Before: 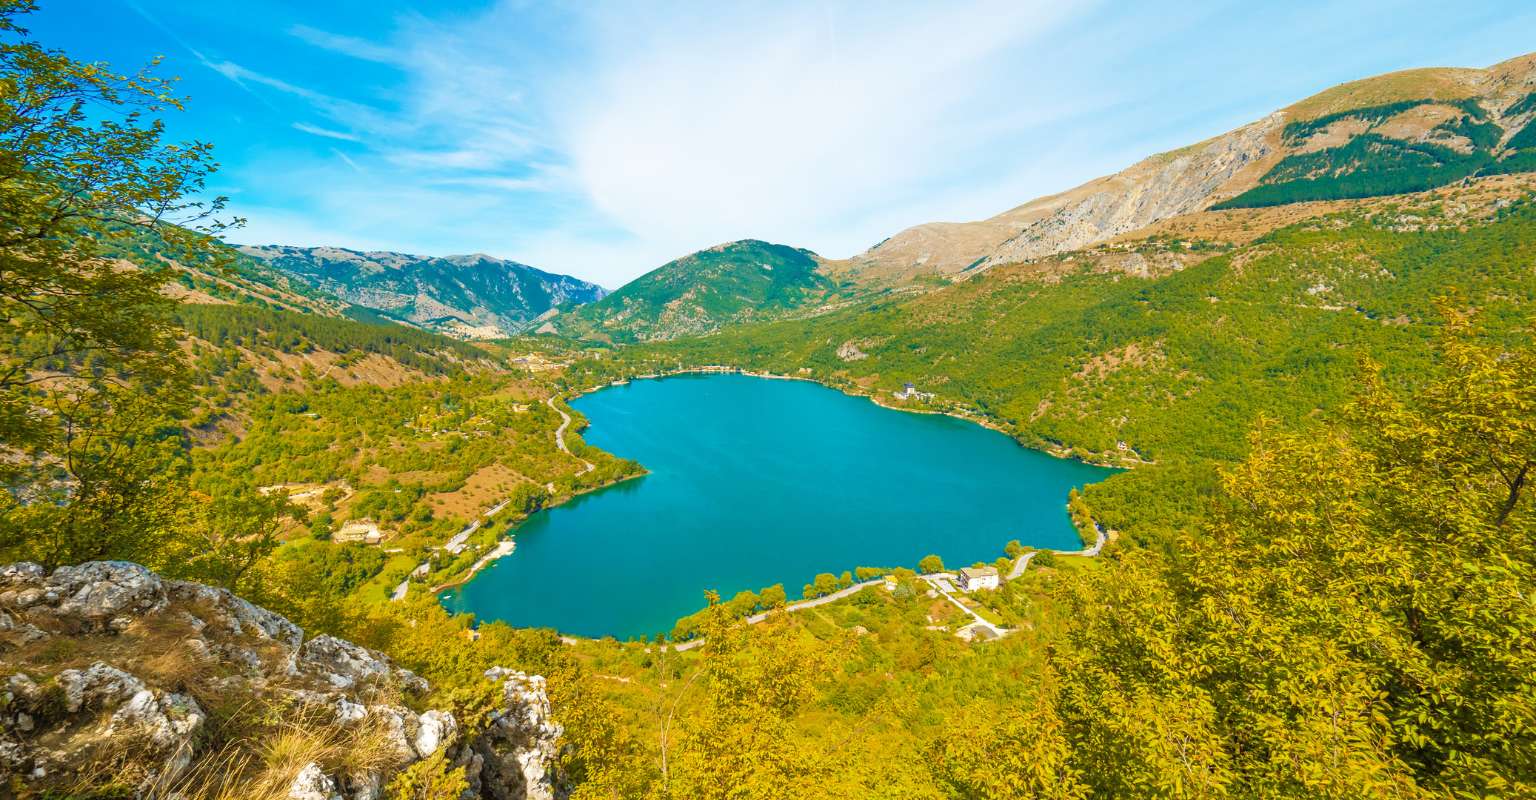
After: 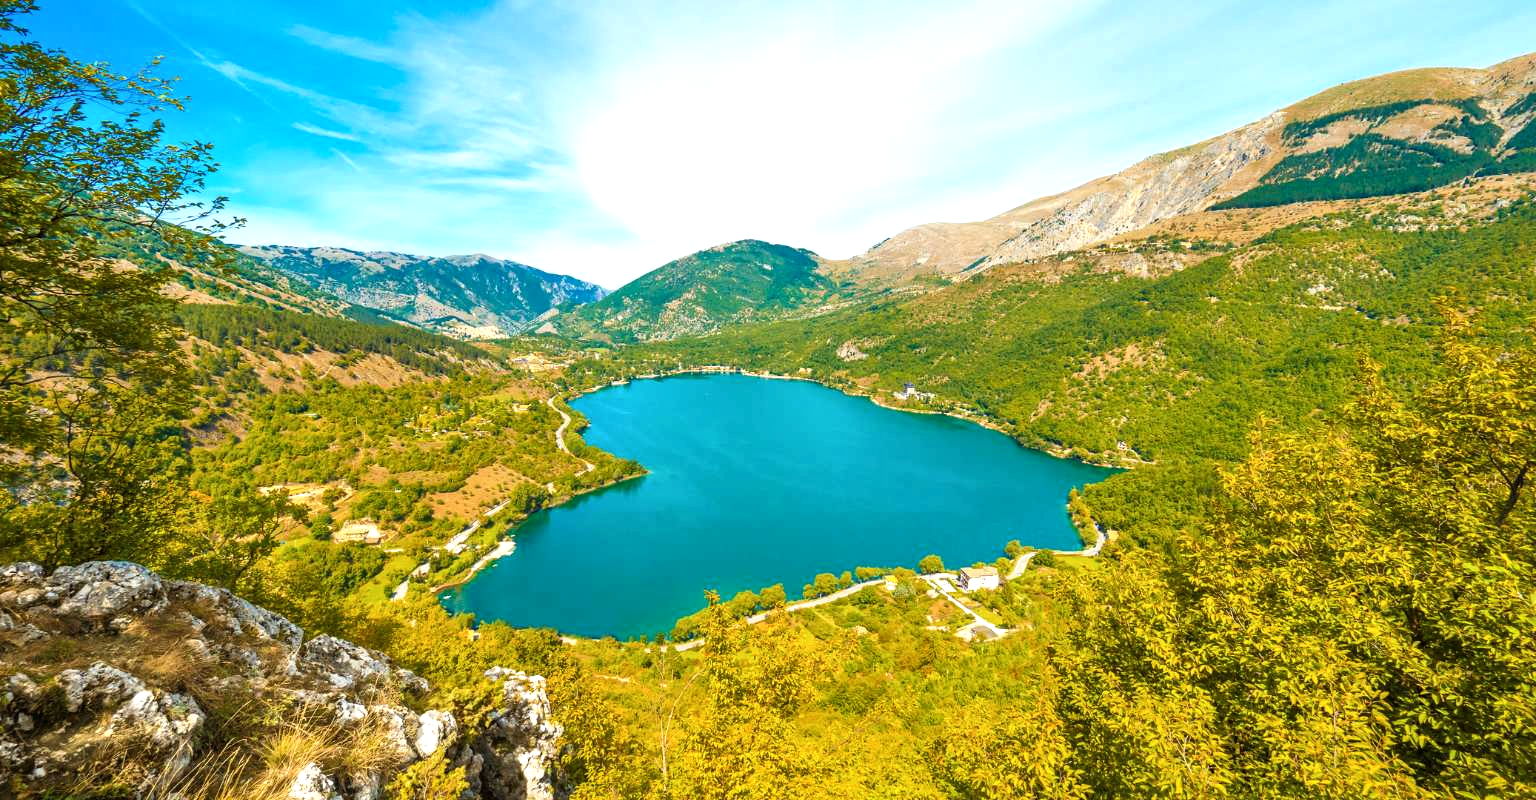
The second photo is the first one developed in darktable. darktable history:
tone equalizer: -8 EV -0.417 EV, -7 EV -0.389 EV, -6 EV -0.333 EV, -5 EV -0.222 EV, -3 EV 0.222 EV, -2 EV 0.333 EV, -1 EV 0.389 EV, +0 EV 0.417 EV, edges refinement/feathering 500, mask exposure compensation -1.57 EV, preserve details no
local contrast: mode bilateral grid, contrast 20, coarseness 50, detail 120%, midtone range 0.2
